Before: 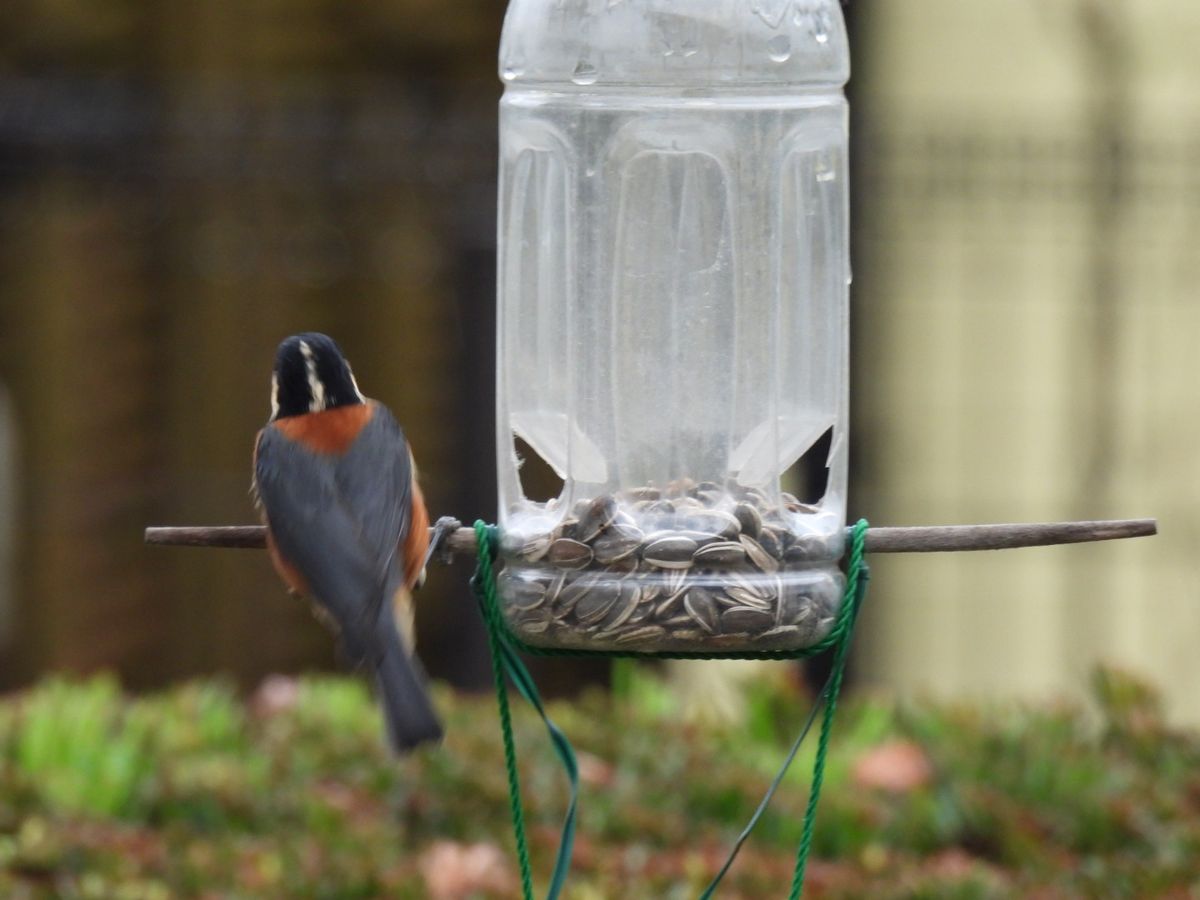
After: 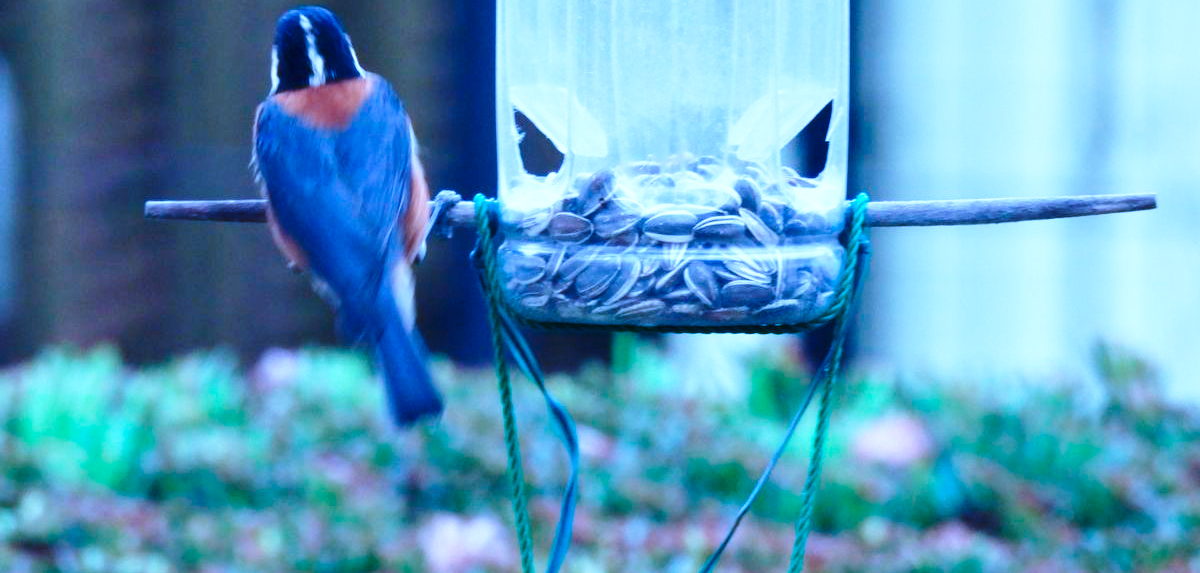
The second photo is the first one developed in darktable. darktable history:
local contrast: highlights 106%, shadows 99%, detail 119%, midtone range 0.2
crop and rotate: top 36.328%
exposure: exposure 0.211 EV, compensate exposure bias true, compensate highlight preservation false
color calibration: illuminant as shot in camera, x 0.483, y 0.431, temperature 2412.78 K
tone equalizer: -7 EV 0.198 EV, -6 EV 0.142 EV, -5 EV 0.109 EV, -4 EV 0.058 EV, -2 EV -0.02 EV, -1 EV -0.03 EV, +0 EV -0.059 EV
base curve: curves: ch0 [(0, 0) (0.028, 0.03) (0.121, 0.232) (0.46, 0.748) (0.859, 0.968) (1, 1)], preserve colors none
